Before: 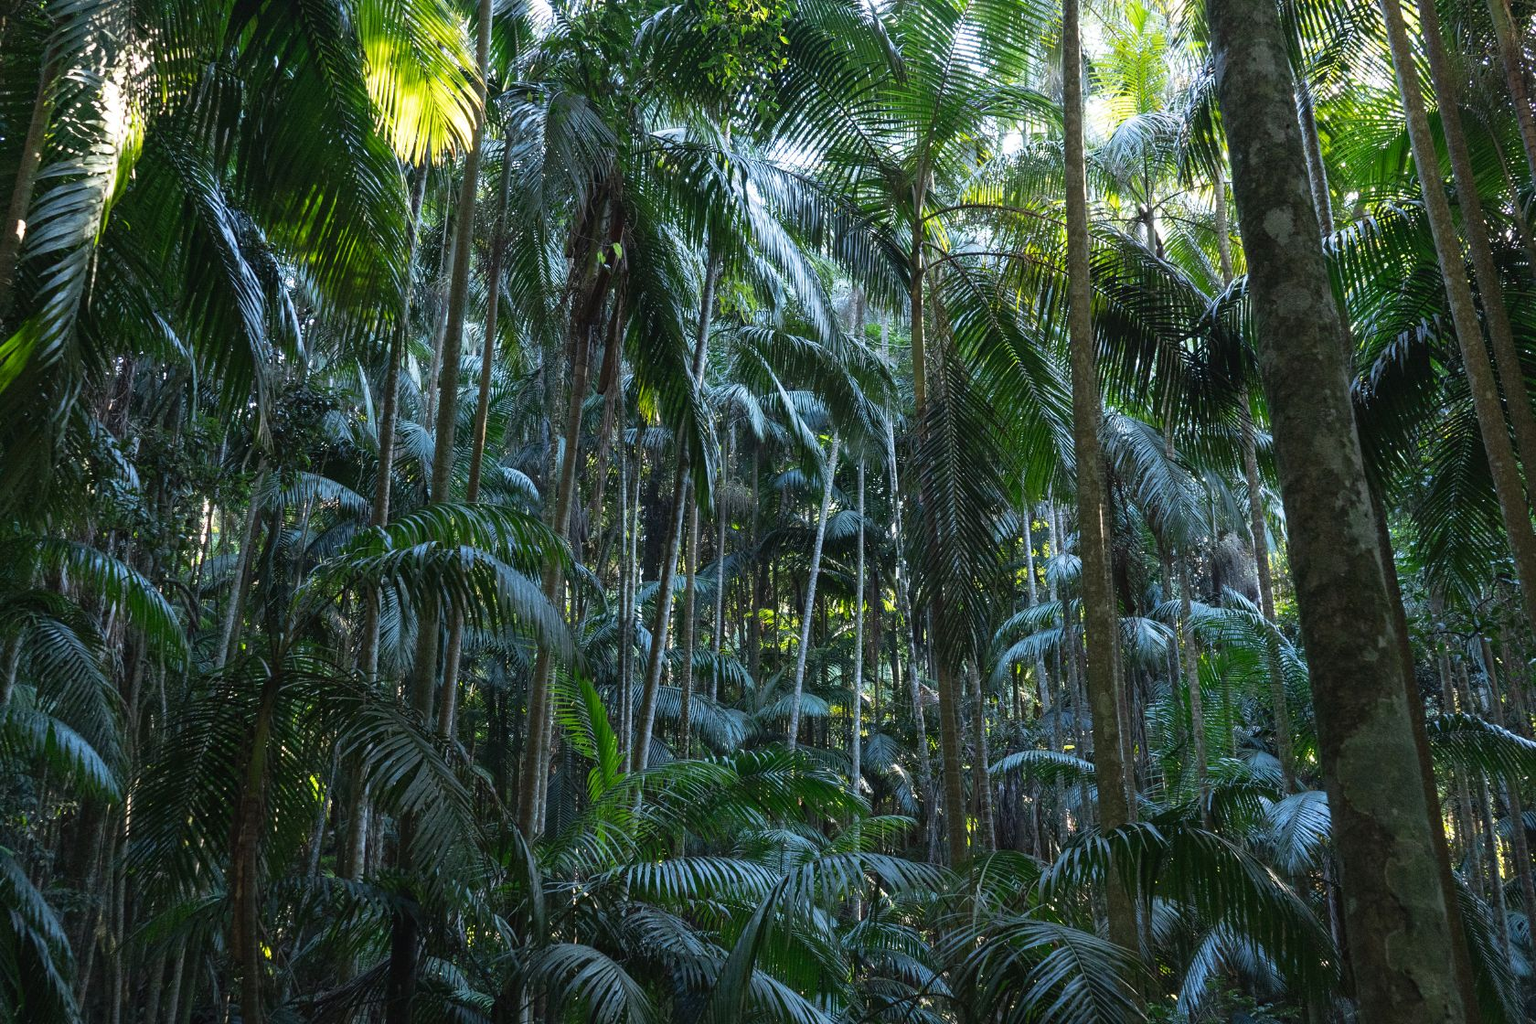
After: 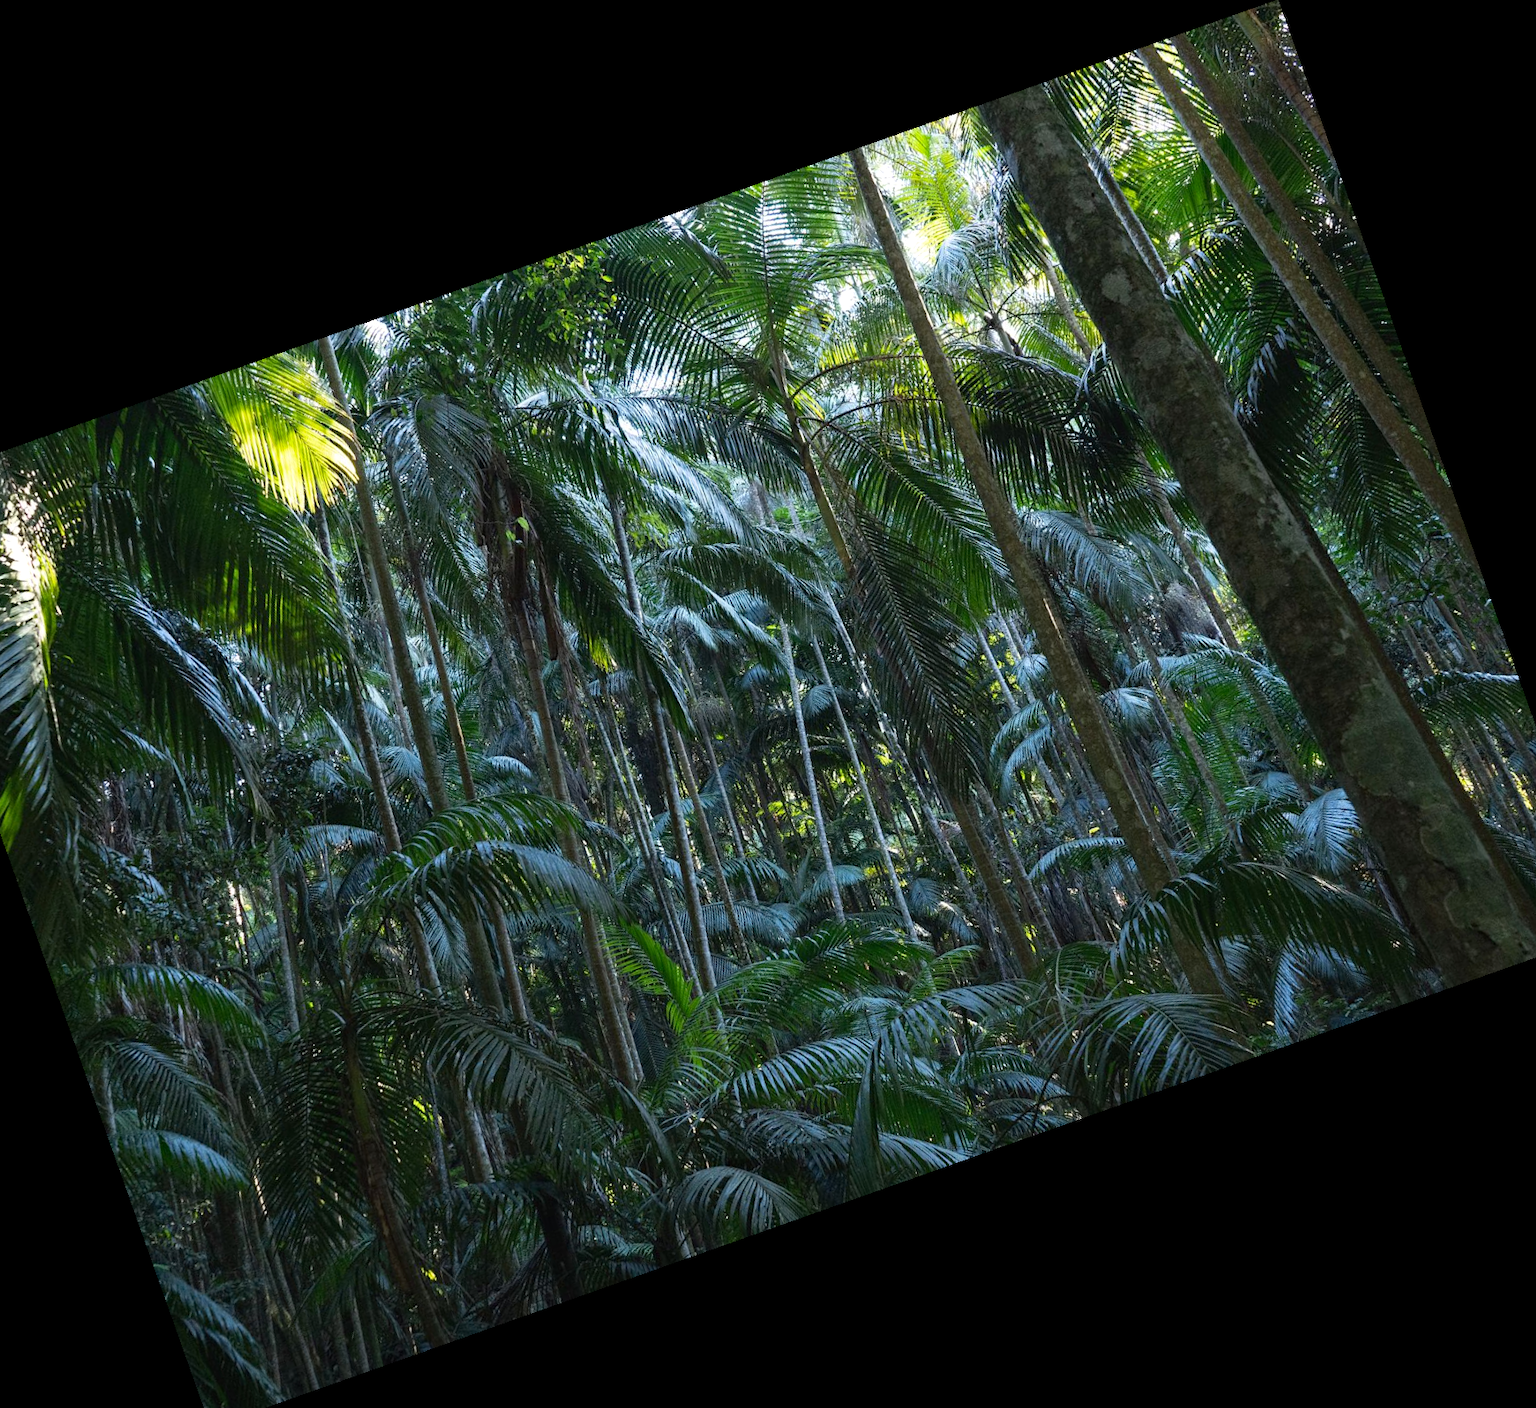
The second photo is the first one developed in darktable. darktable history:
crop and rotate: angle 19.52°, left 6.902%, right 4.121%, bottom 1.171%
haze removal: compatibility mode true, adaptive false
